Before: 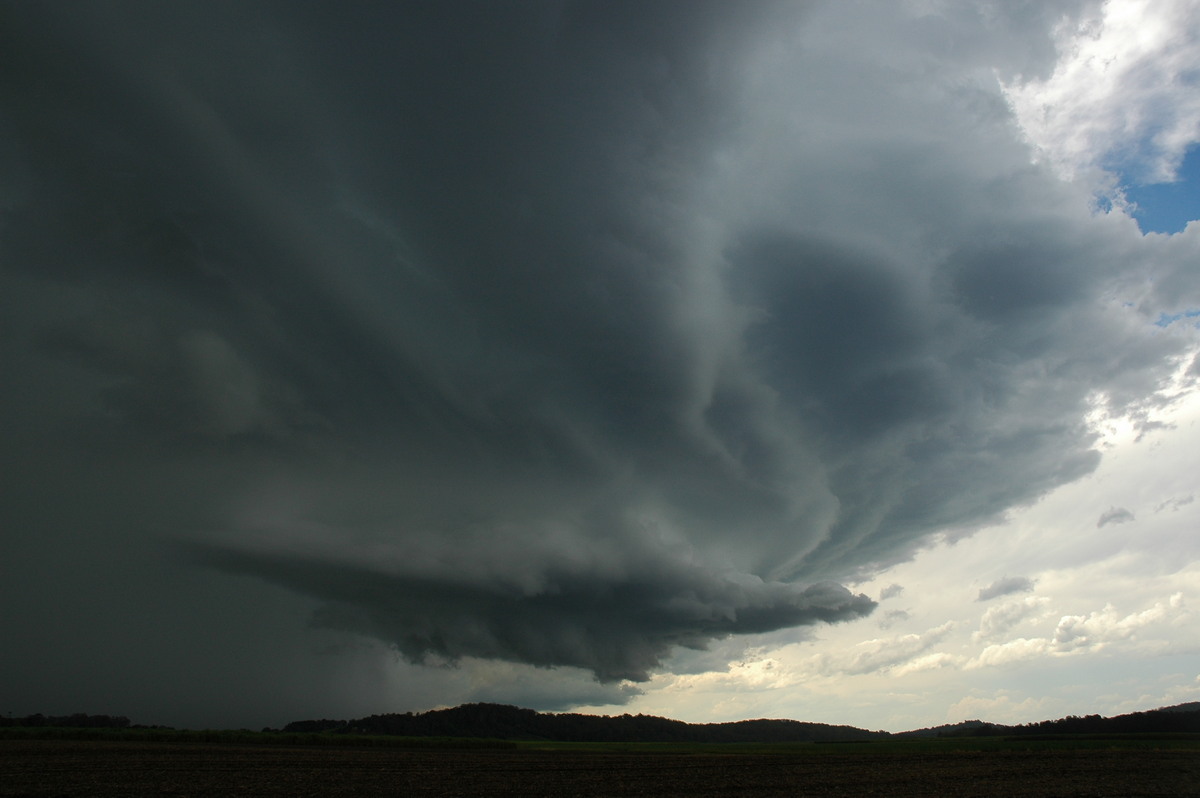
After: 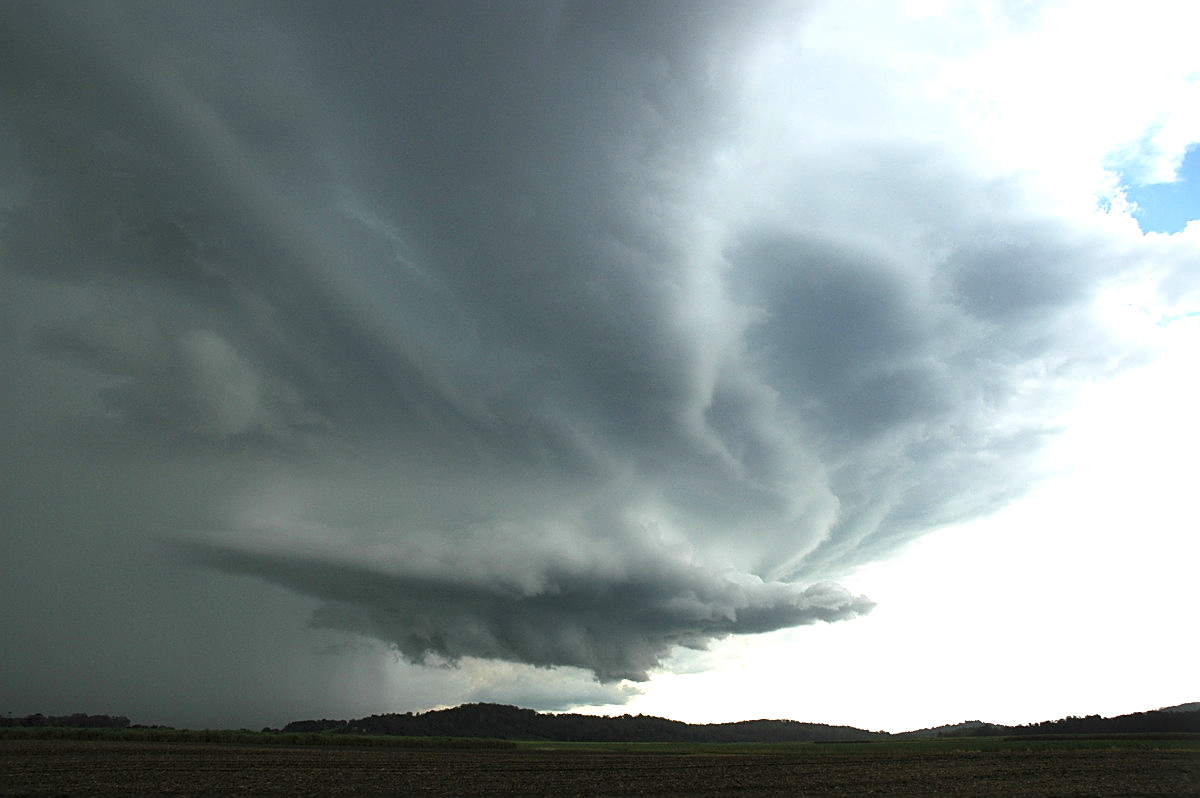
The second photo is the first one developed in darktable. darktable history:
contrast brightness saturation: contrast 0.11, saturation -0.17
sharpen: on, module defaults
exposure: black level correction 0, exposure 1.675 EV, compensate exposure bias true, compensate highlight preservation false
